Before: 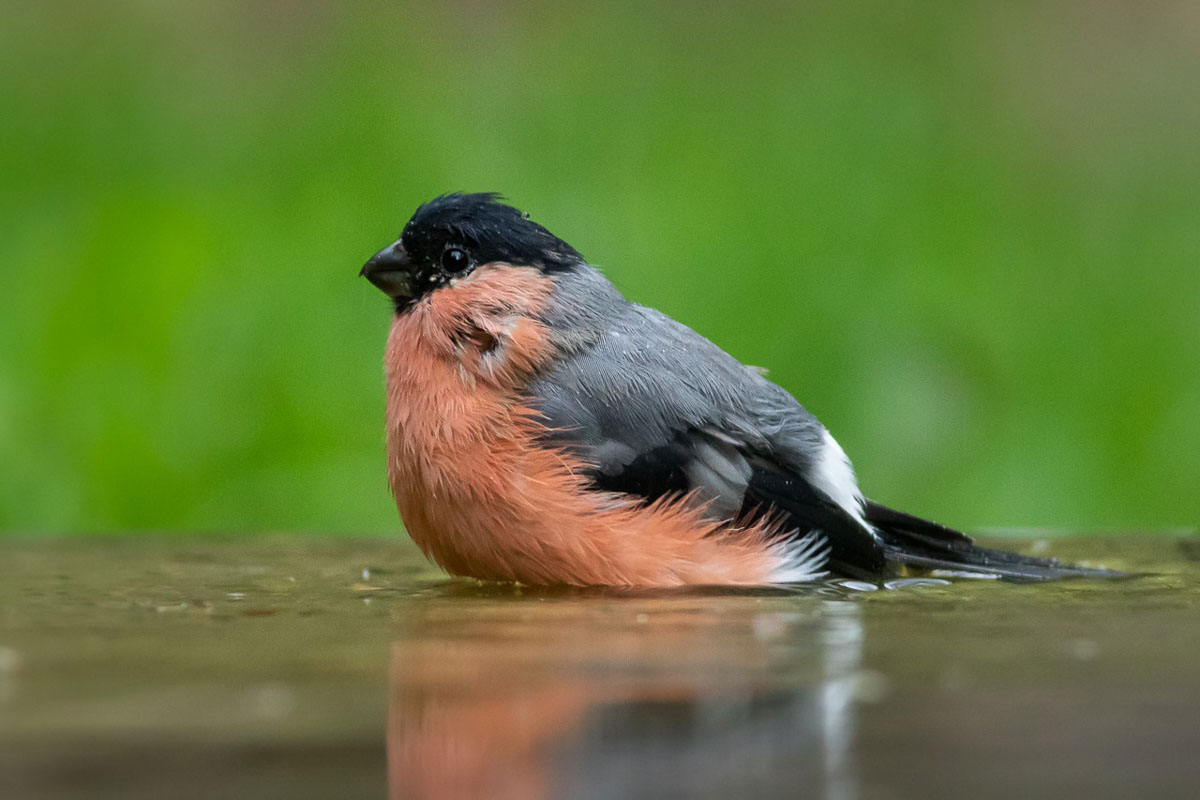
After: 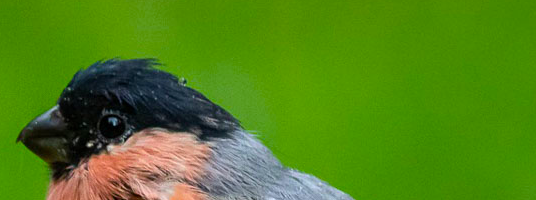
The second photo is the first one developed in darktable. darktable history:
color balance rgb: perceptual saturation grading › global saturation 25%, global vibrance 20%
exposure: compensate highlight preservation false
crop: left 28.64%, top 16.832%, right 26.637%, bottom 58.055%
